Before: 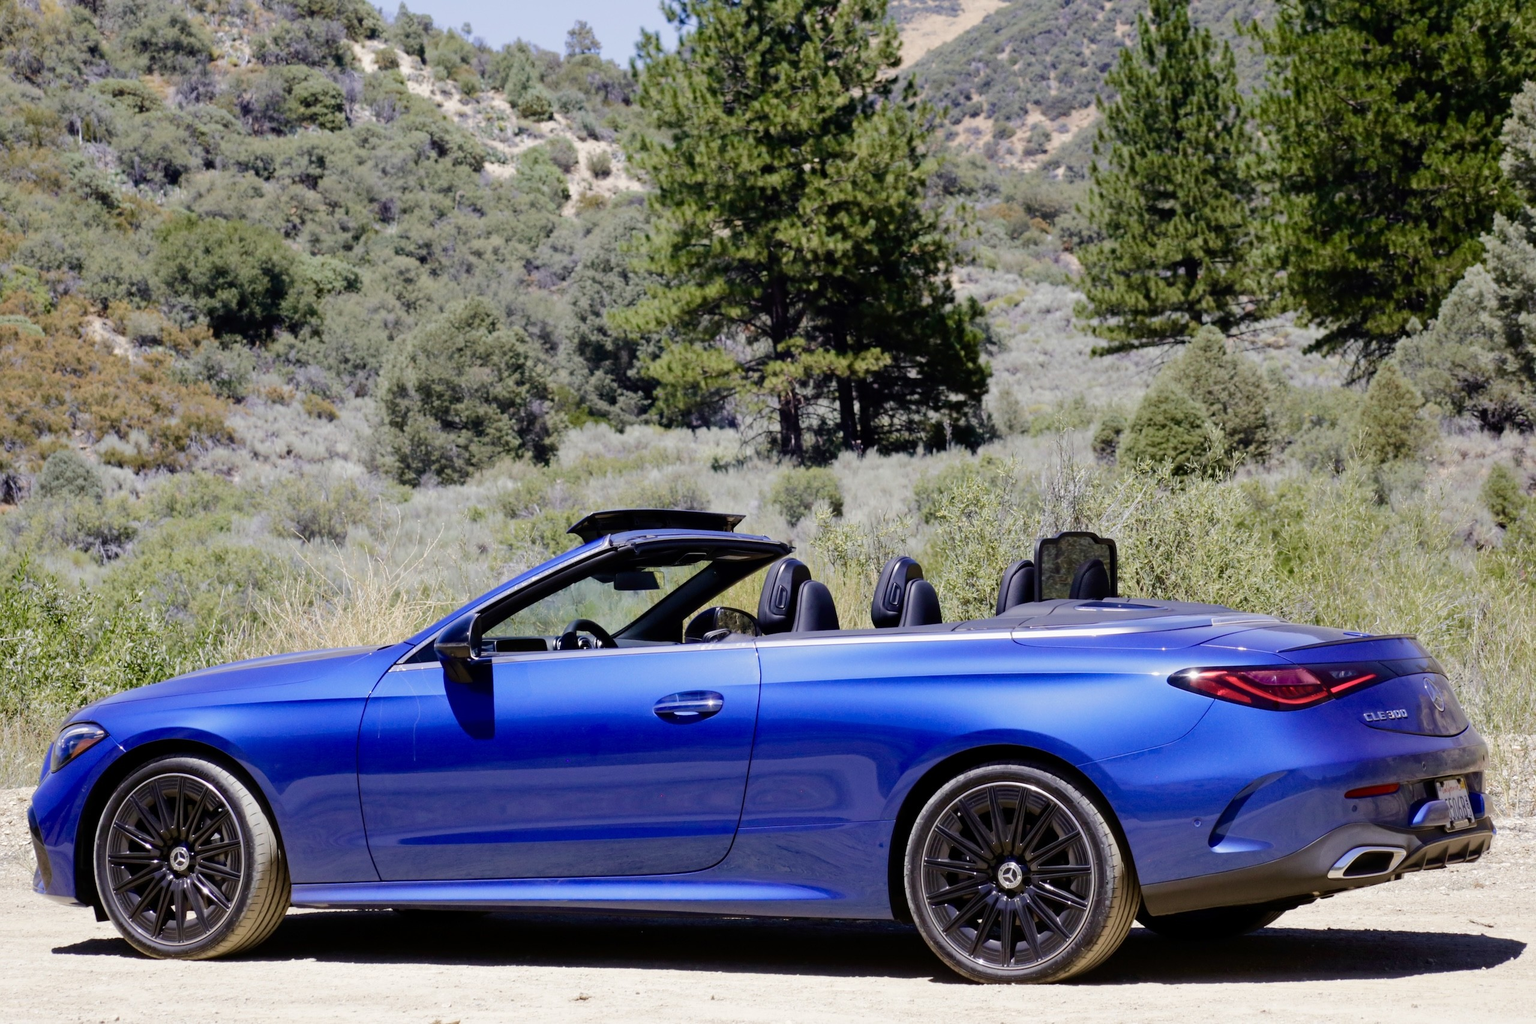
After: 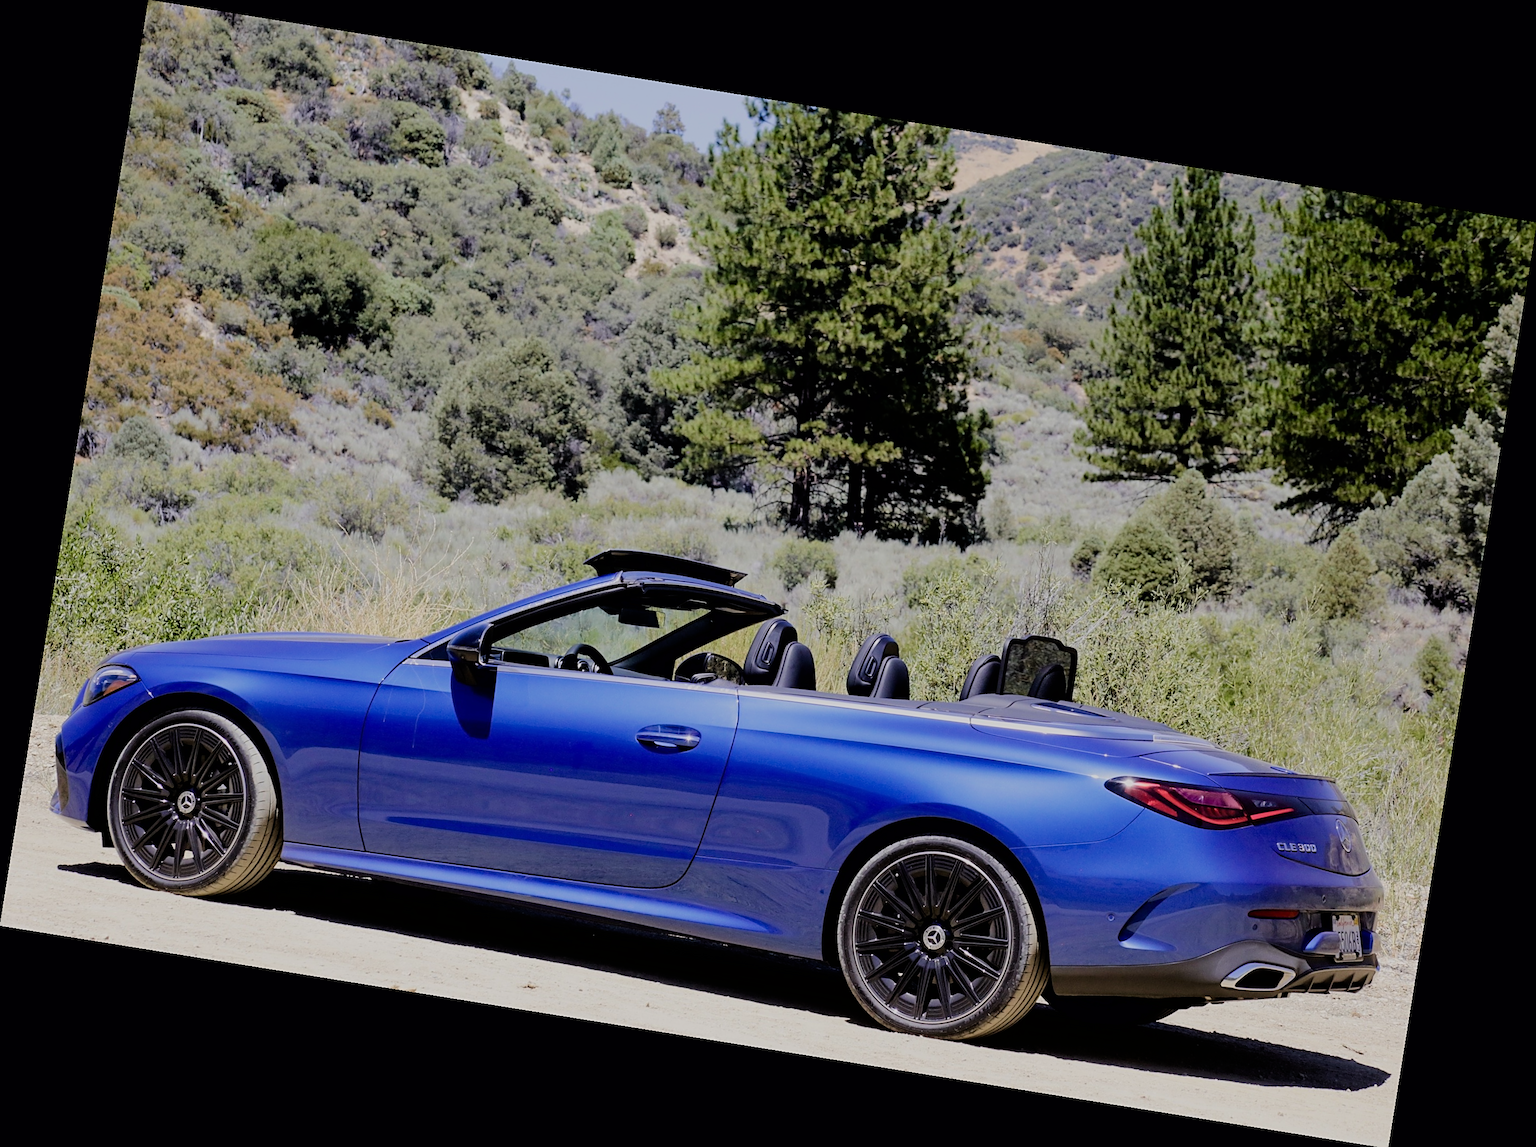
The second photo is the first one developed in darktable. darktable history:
rotate and perspective: rotation 9.12°, automatic cropping off
filmic rgb: black relative exposure -7.15 EV, white relative exposure 5.36 EV, hardness 3.02, color science v6 (2022)
sharpen: amount 0.6
